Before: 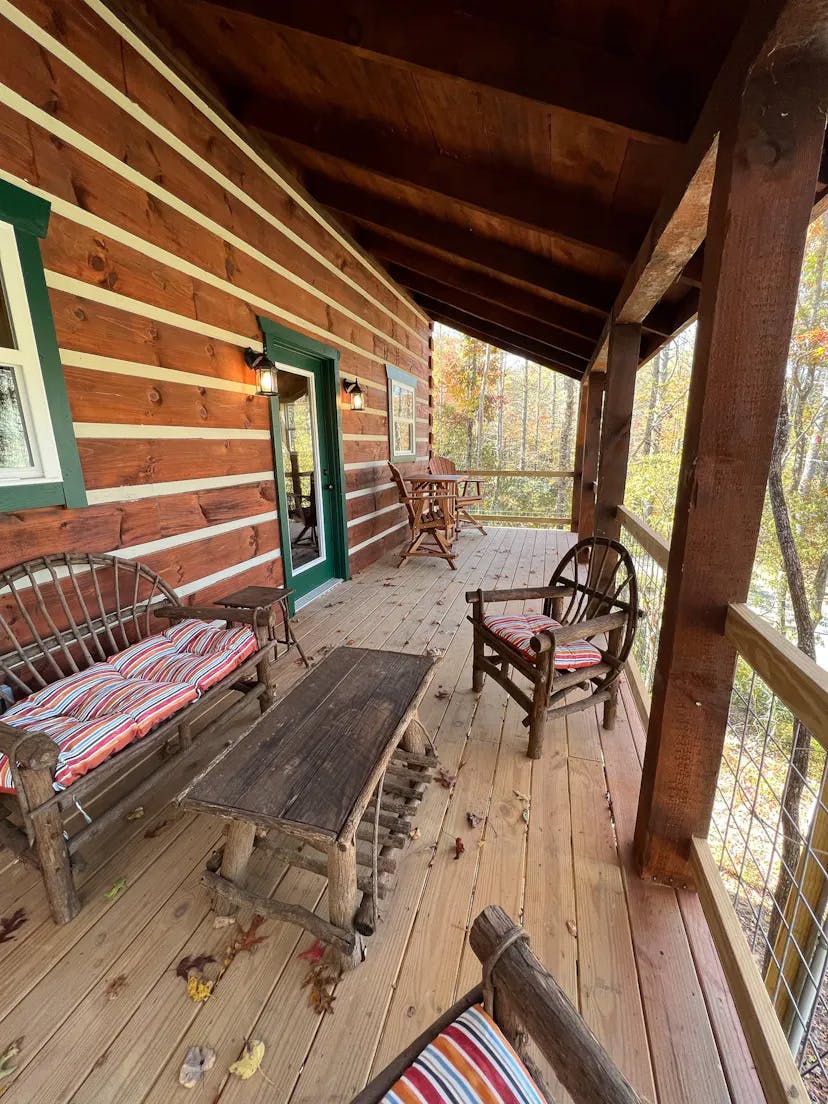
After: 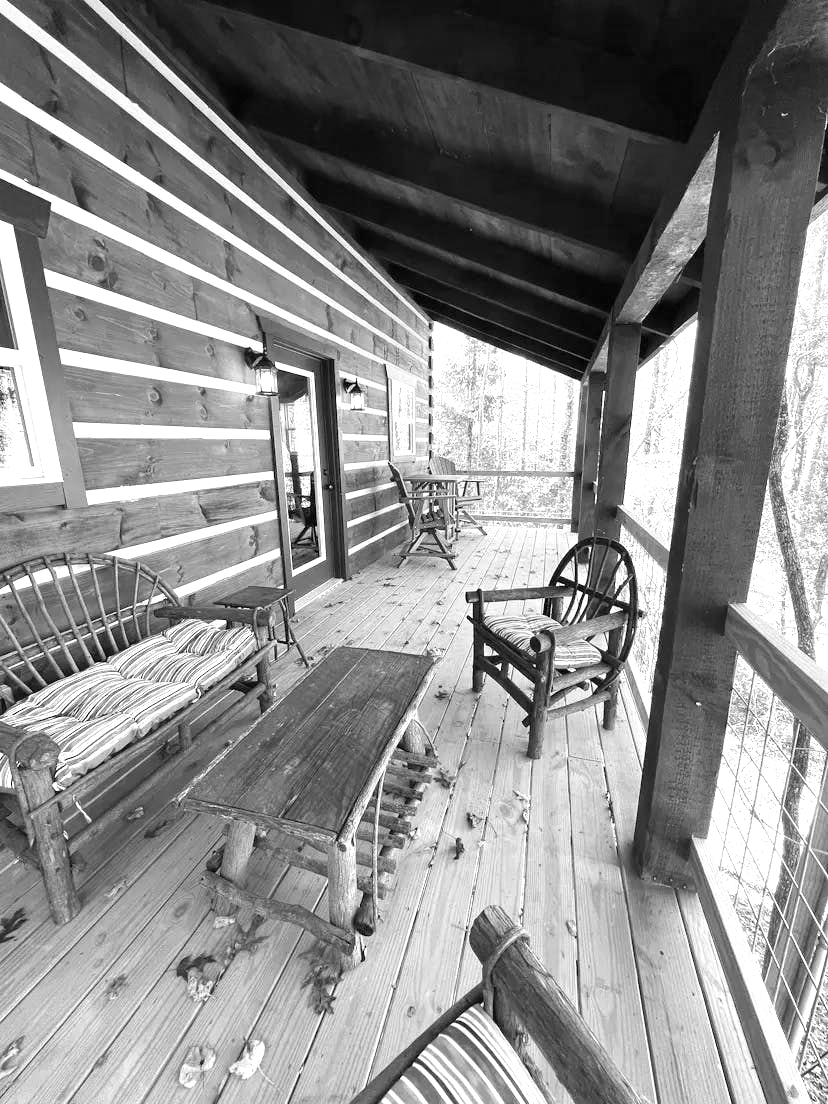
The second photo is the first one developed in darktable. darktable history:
exposure: exposure 0.999 EV, compensate highlight preservation false
monochrome: on, module defaults
